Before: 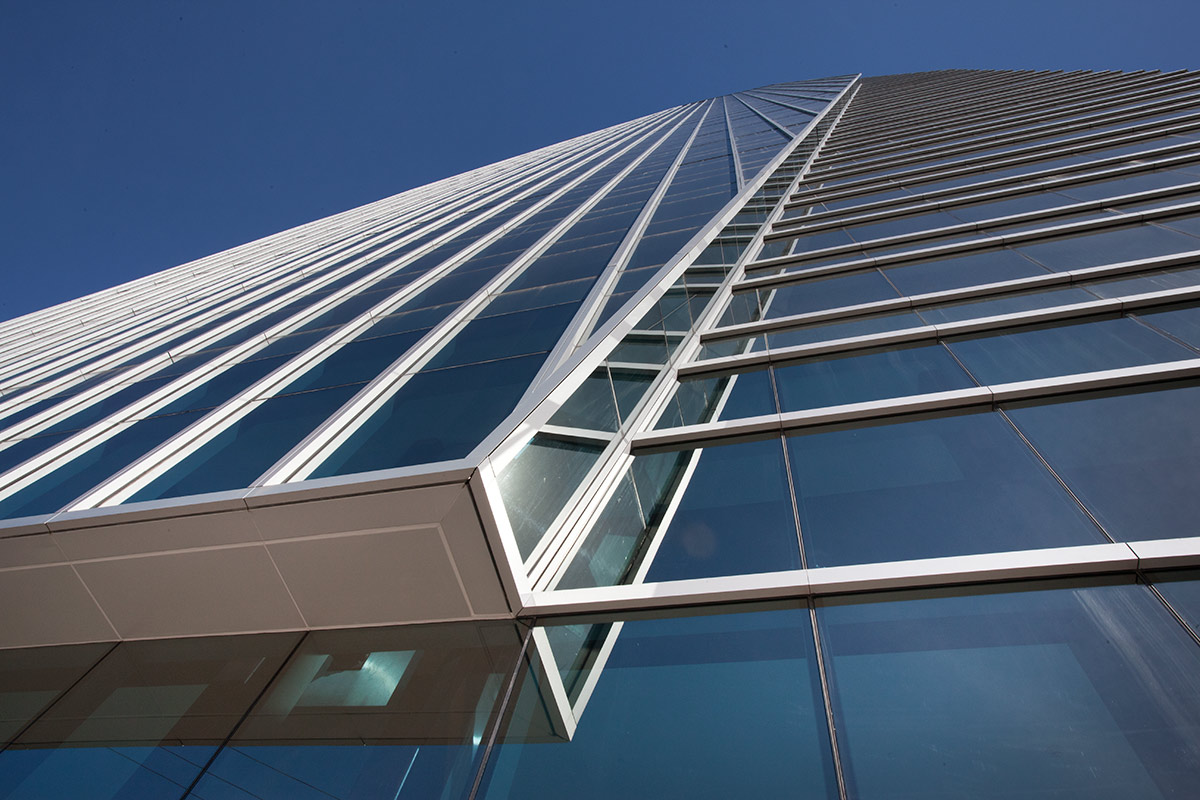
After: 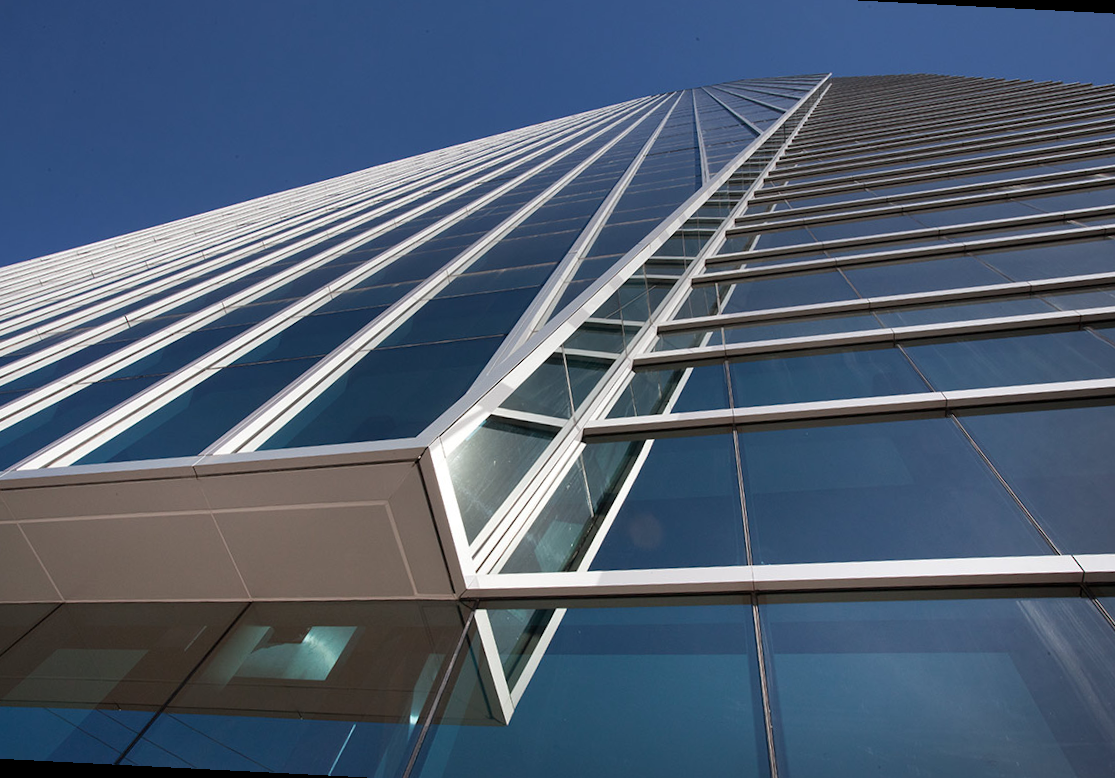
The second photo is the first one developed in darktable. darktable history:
crop and rotate: angle -2.92°, left 5.348%, top 5.197%, right 4.605%, bottom 4.263%
